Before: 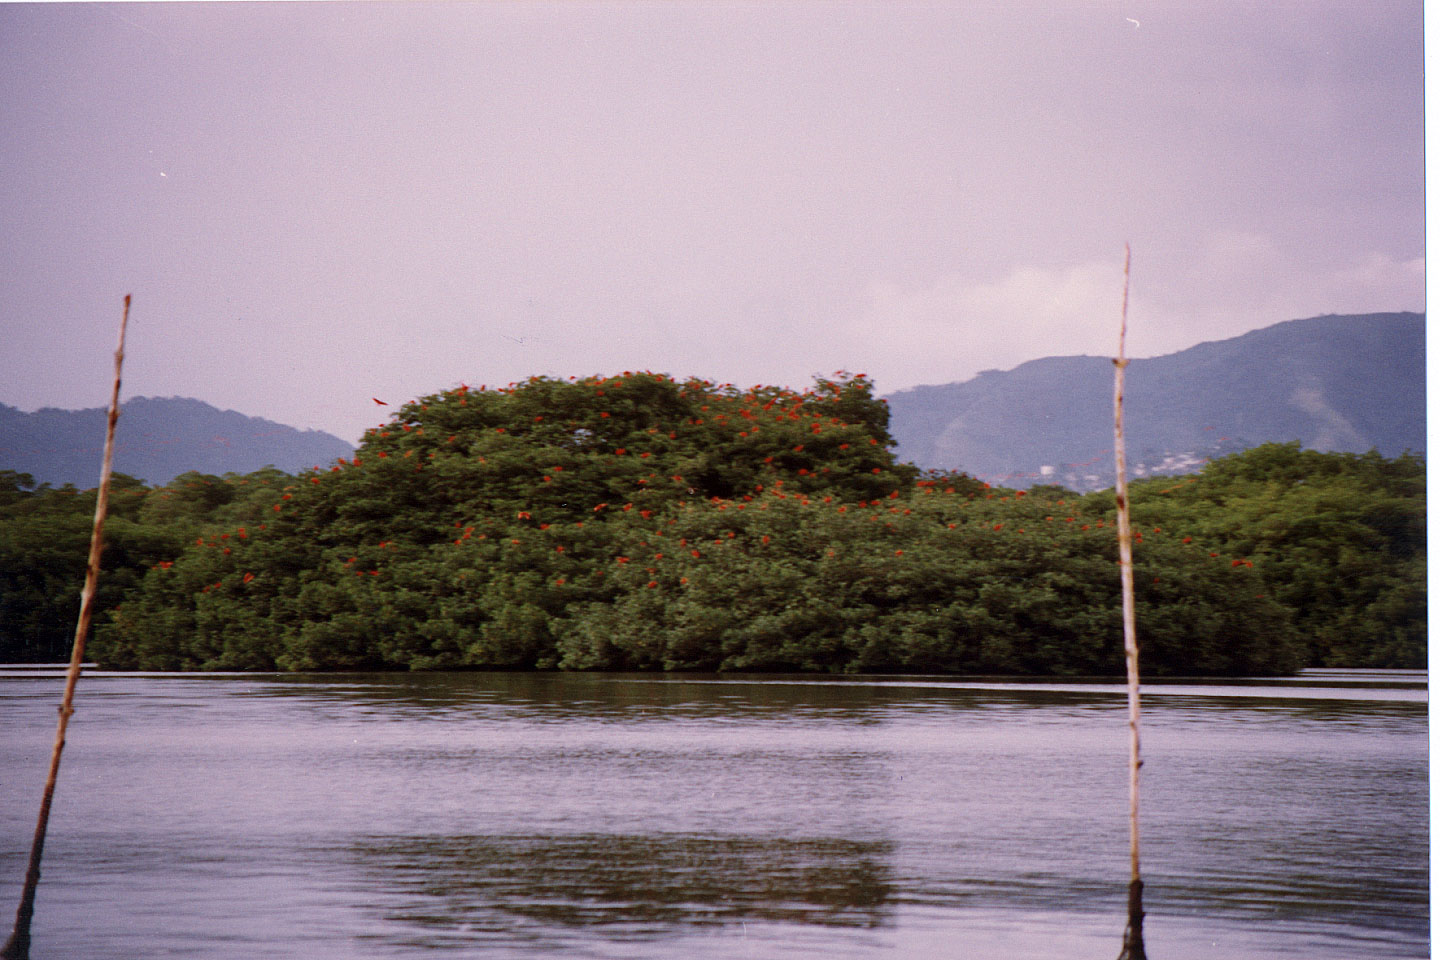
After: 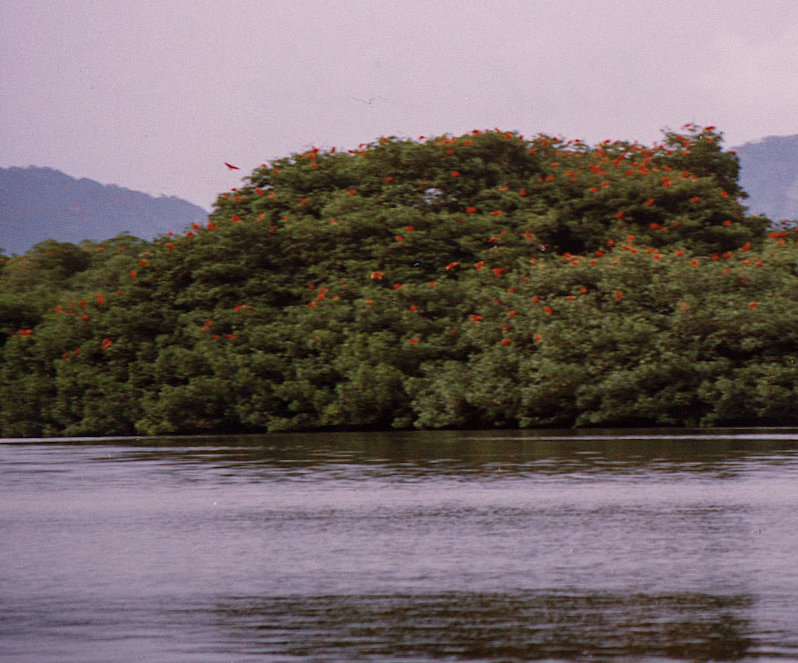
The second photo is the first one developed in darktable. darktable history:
local contrast: detail 110%
graduated density: rotation -180°, offset 27.42
crop: left 8.966%, top 23.852%, right 34.699%, bottom 4.703%
rotate and perspective: rotation -1.32°, lens shift (horizontal) -0.031, crop left 0.015, crop right 0.985, crop top 0.047, crop bottom 0.982
